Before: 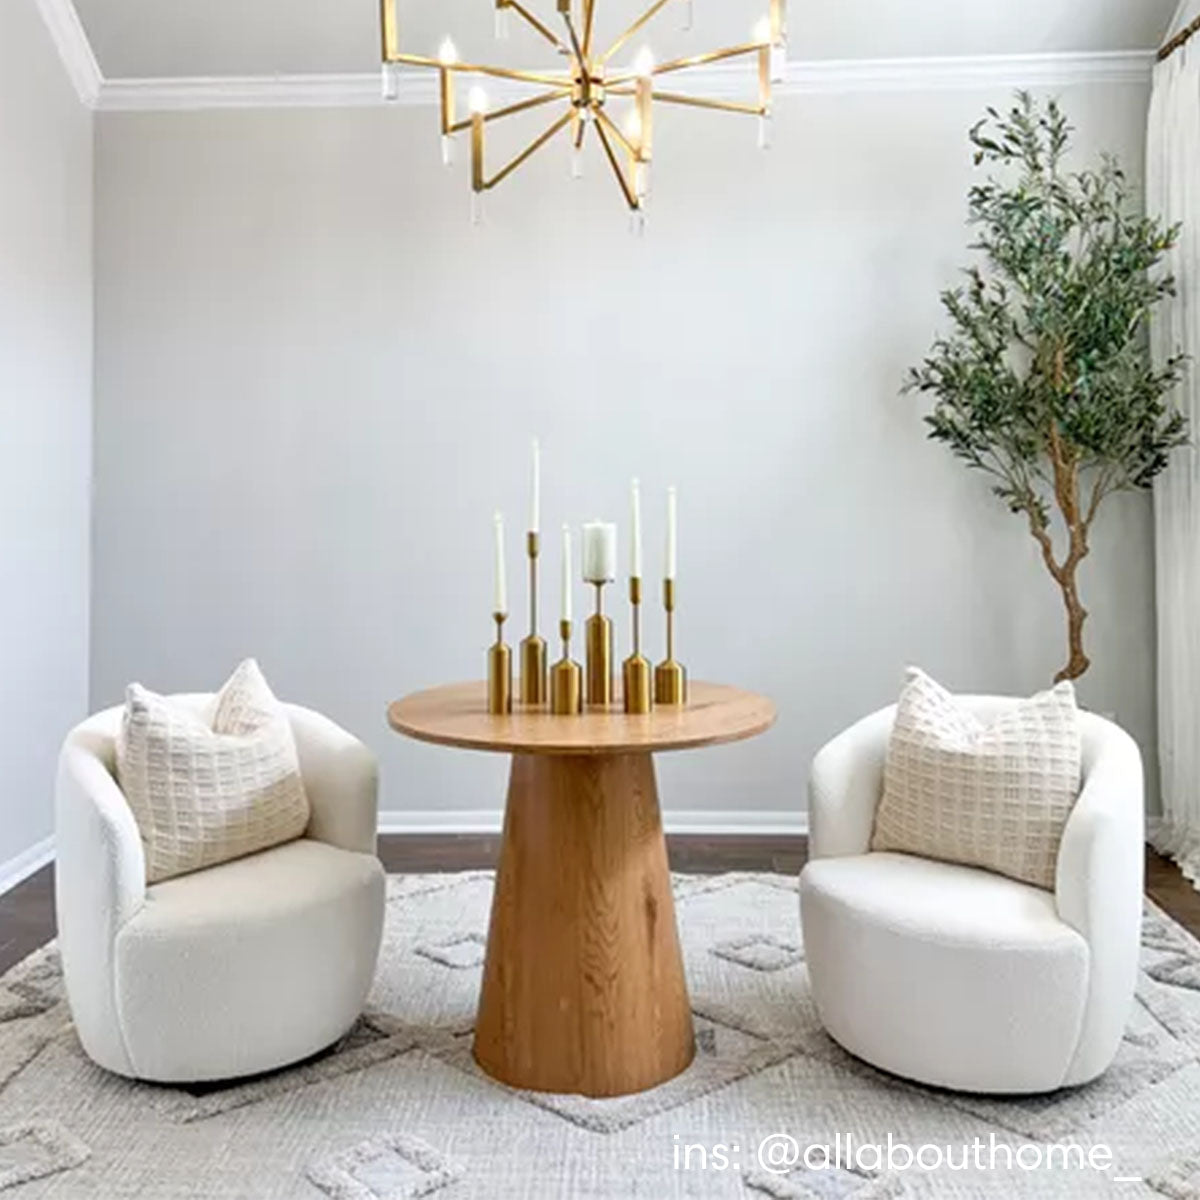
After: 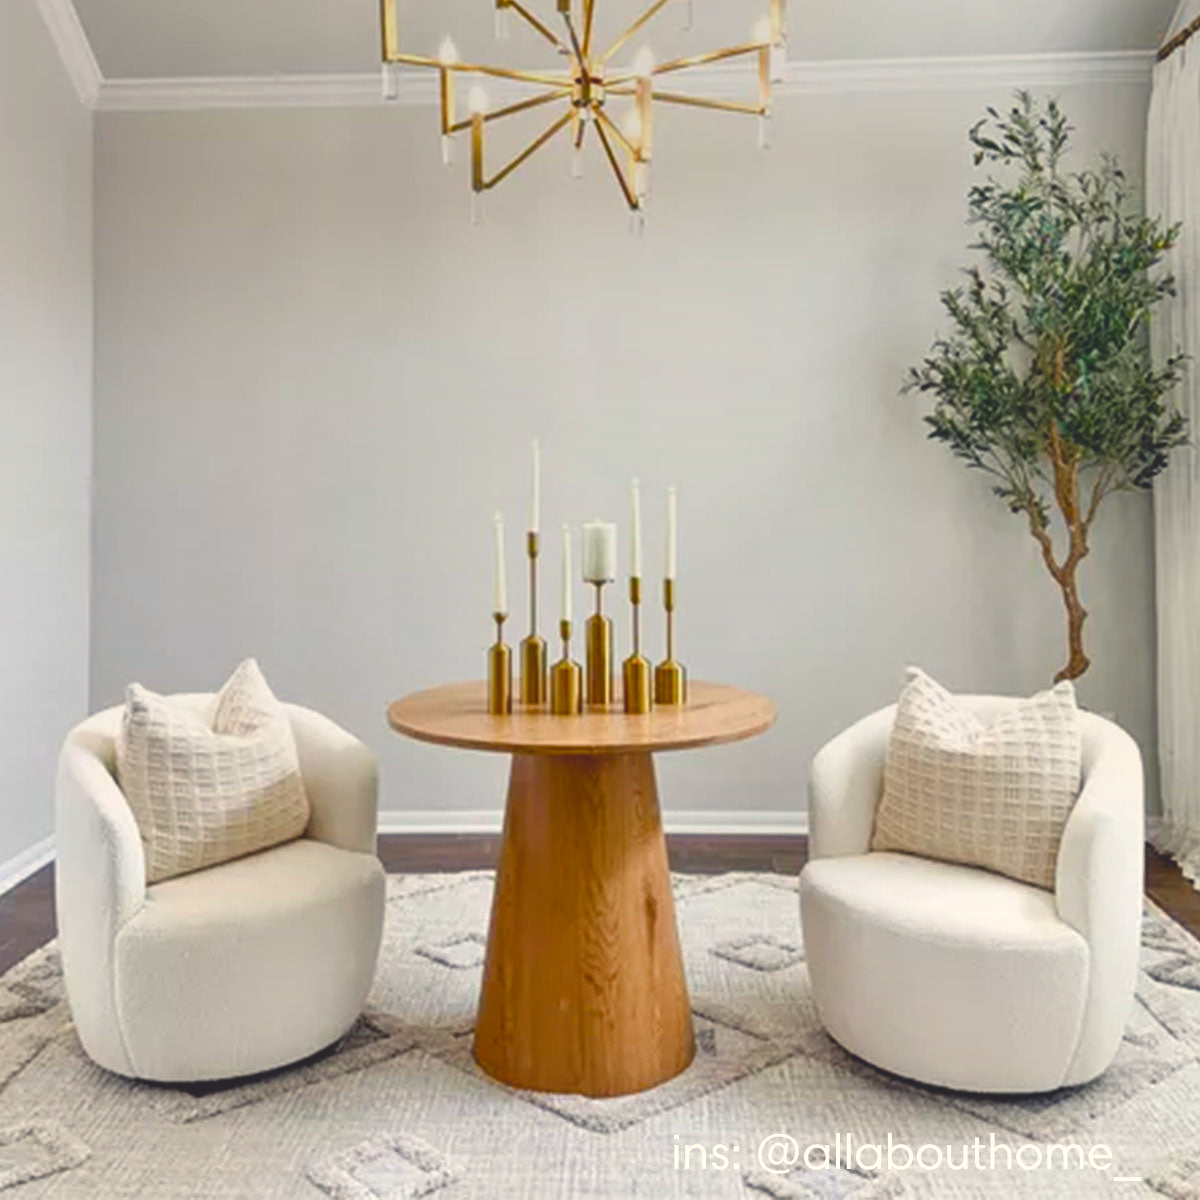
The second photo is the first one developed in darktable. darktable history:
graduated density: on, module defaults
rotate and perspective: automatic cropping off
color balance rgb: shadows lift › chroma 3%, shadows lift › hue 280.8°, power › hue 330°, highlights gain › chroma 3%, highlights gain › hue 75.6°, global offset › luminance 2%, perceptual saturation grading › global saturation 20%, perceptual saturation grading › highlights -25%, perceptual saturation grading › shadows 50%, global vibrance 20.33%
